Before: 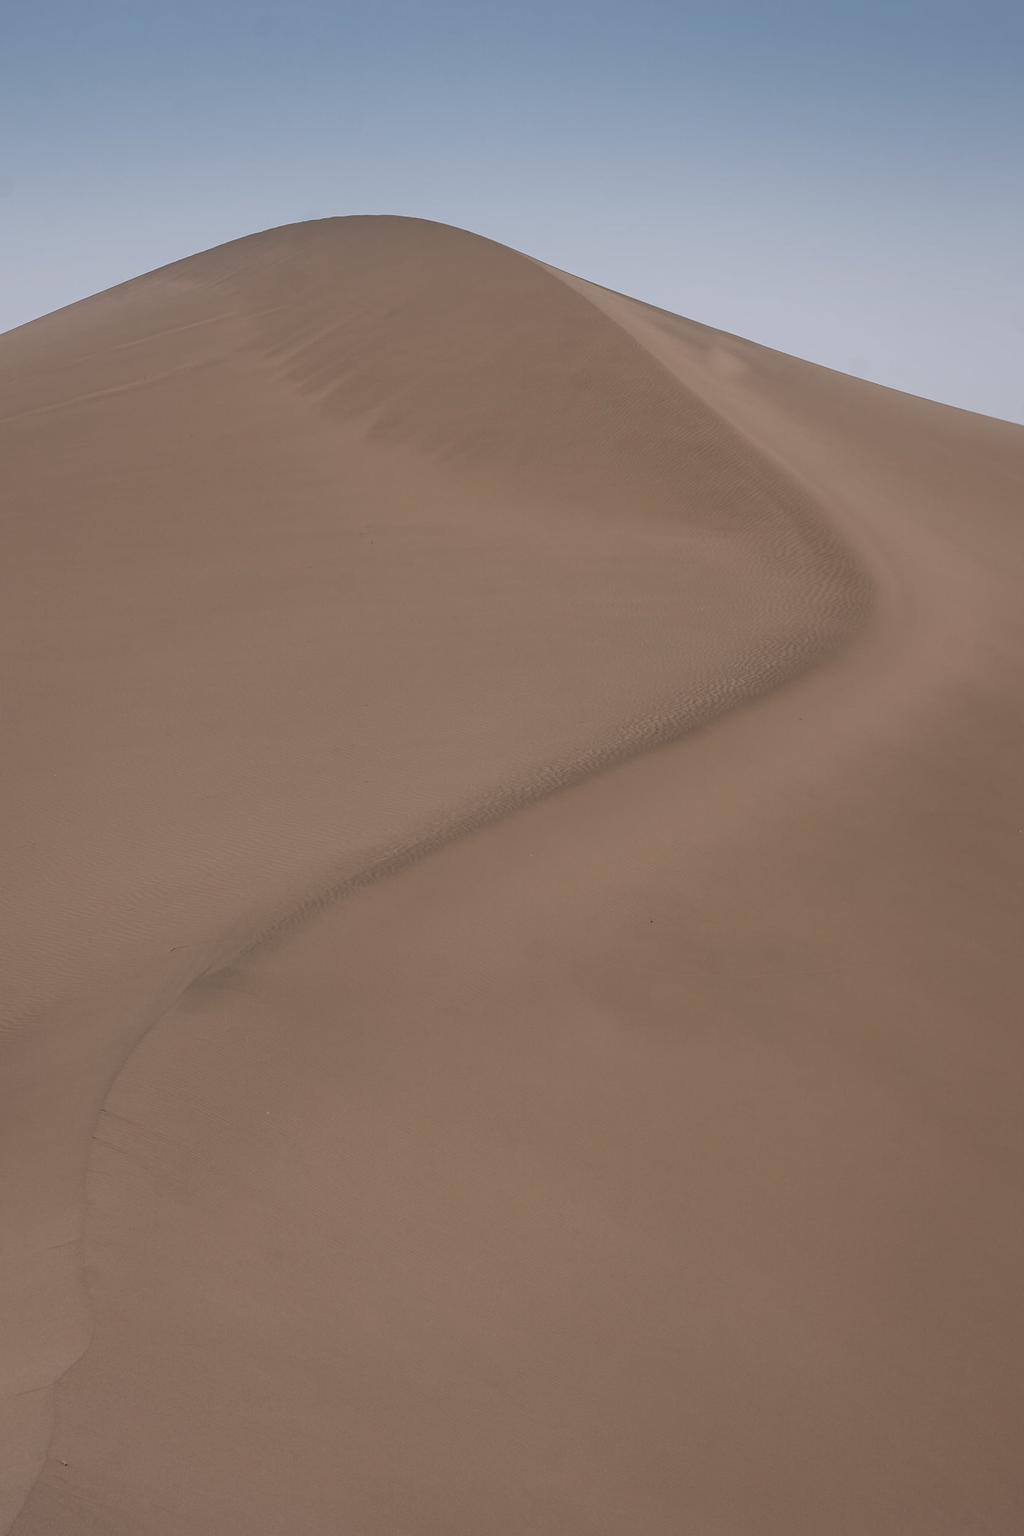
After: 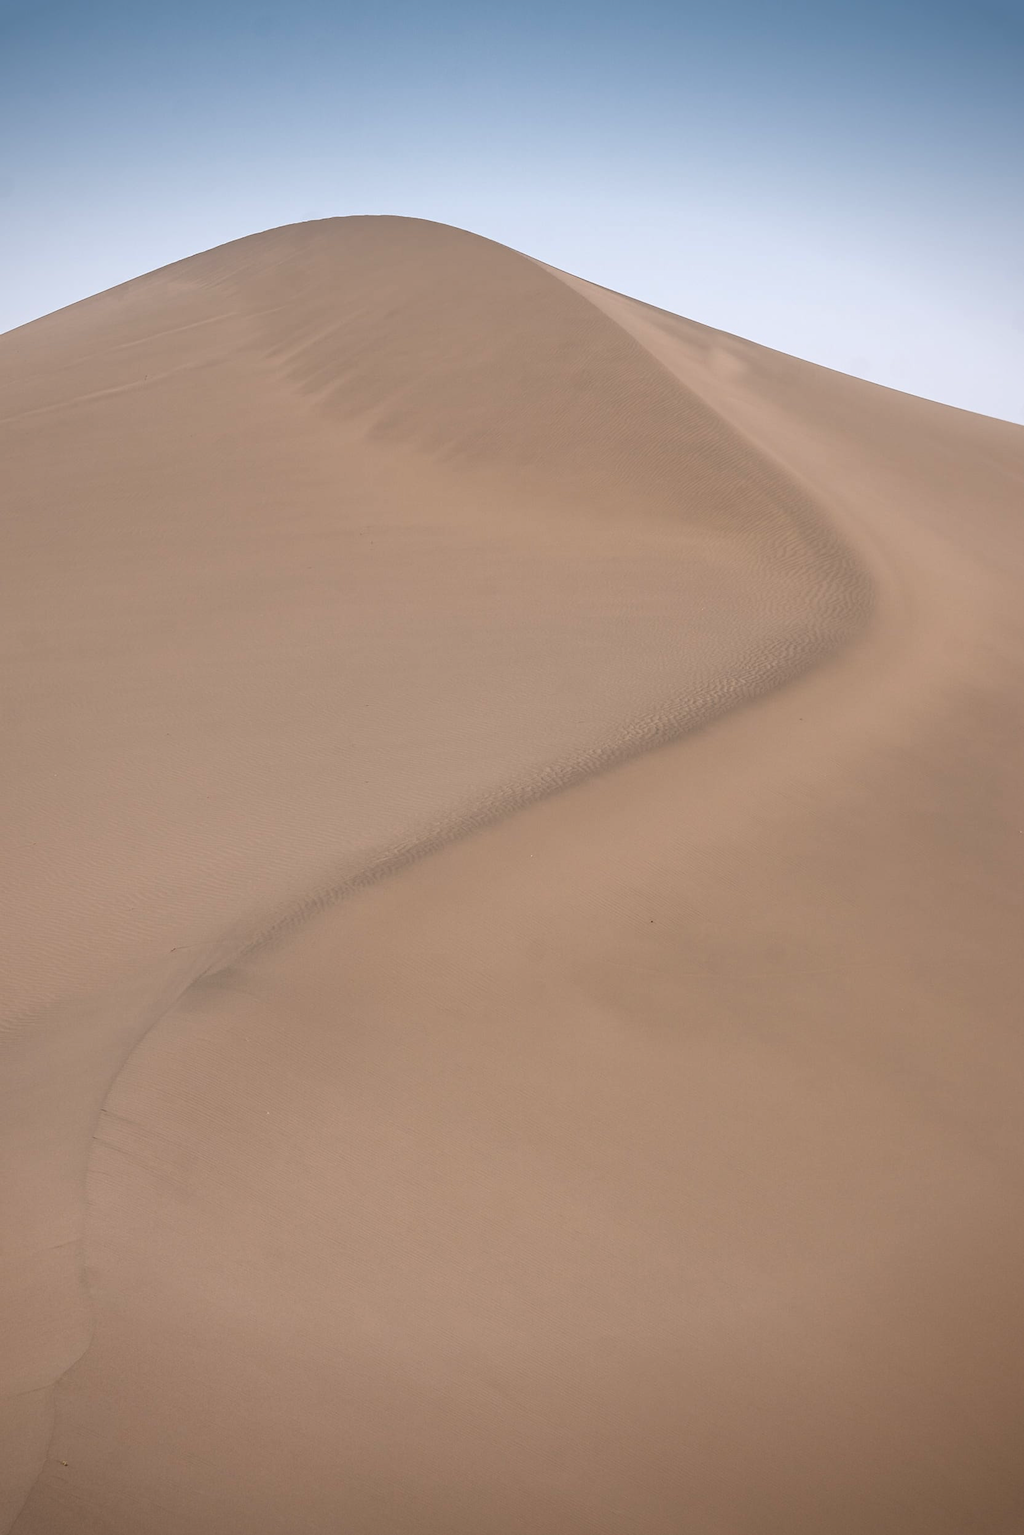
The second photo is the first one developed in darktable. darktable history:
vignetting: fall-off start 88.53%, fall-off radius 44.2%, saturation 0.376, width/height ratio 1.161
levels: levels [0, 0.499, 1]
exposure: black level correction 0, exposure 0.7 EV, compensate exposure bias true, compensate highlight preservation false
